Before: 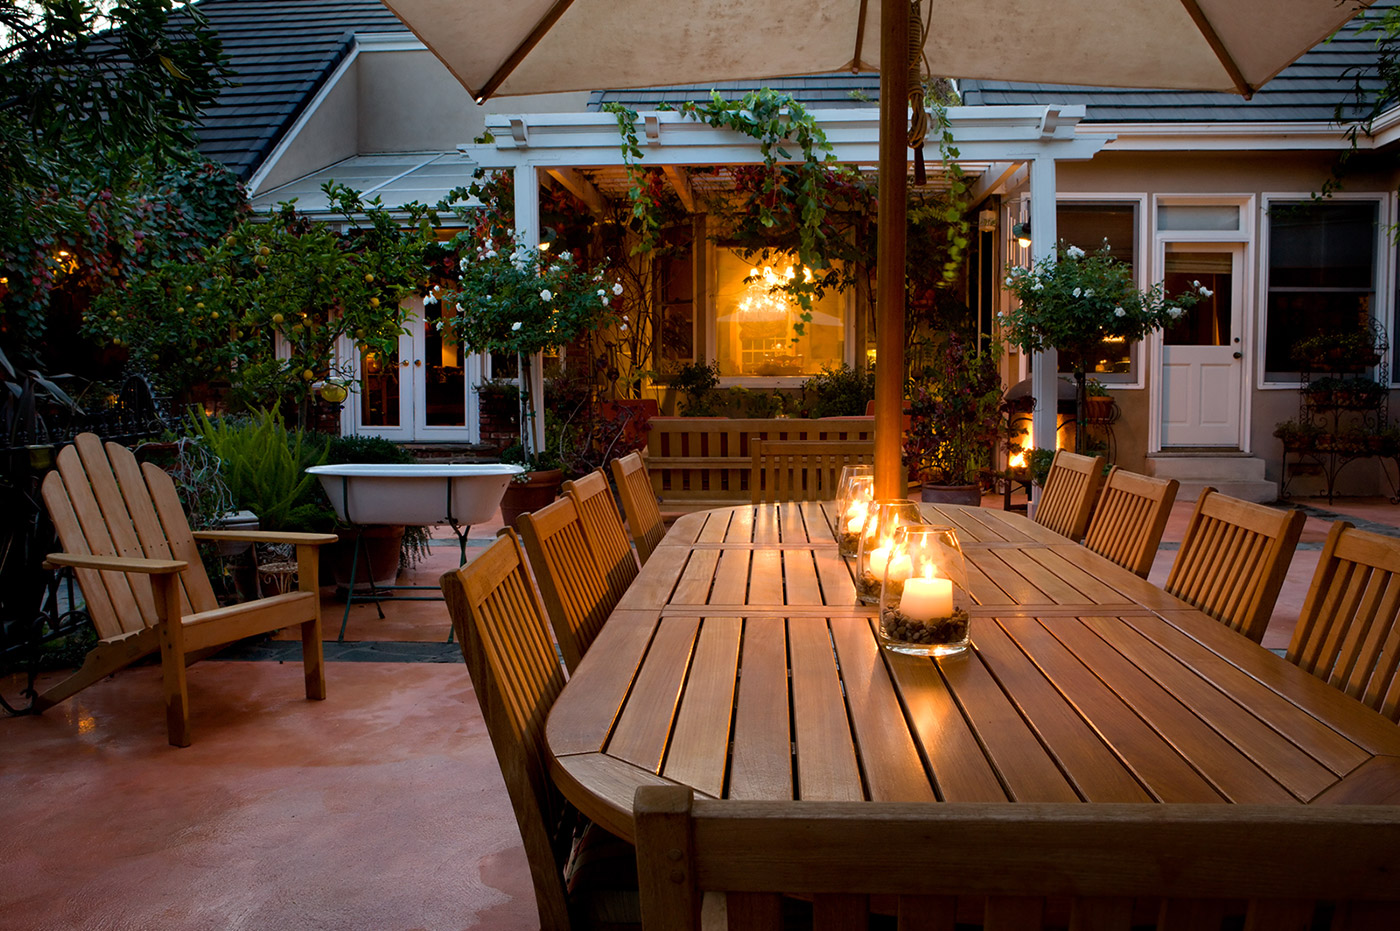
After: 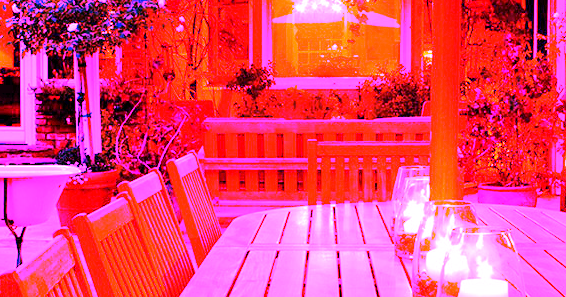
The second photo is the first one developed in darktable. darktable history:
white balance: red 8, blue 8
crop: left 31.751%, top 32.172%, right 27.8%, bottom 35.83%
tone equalizer: on, module defaults
